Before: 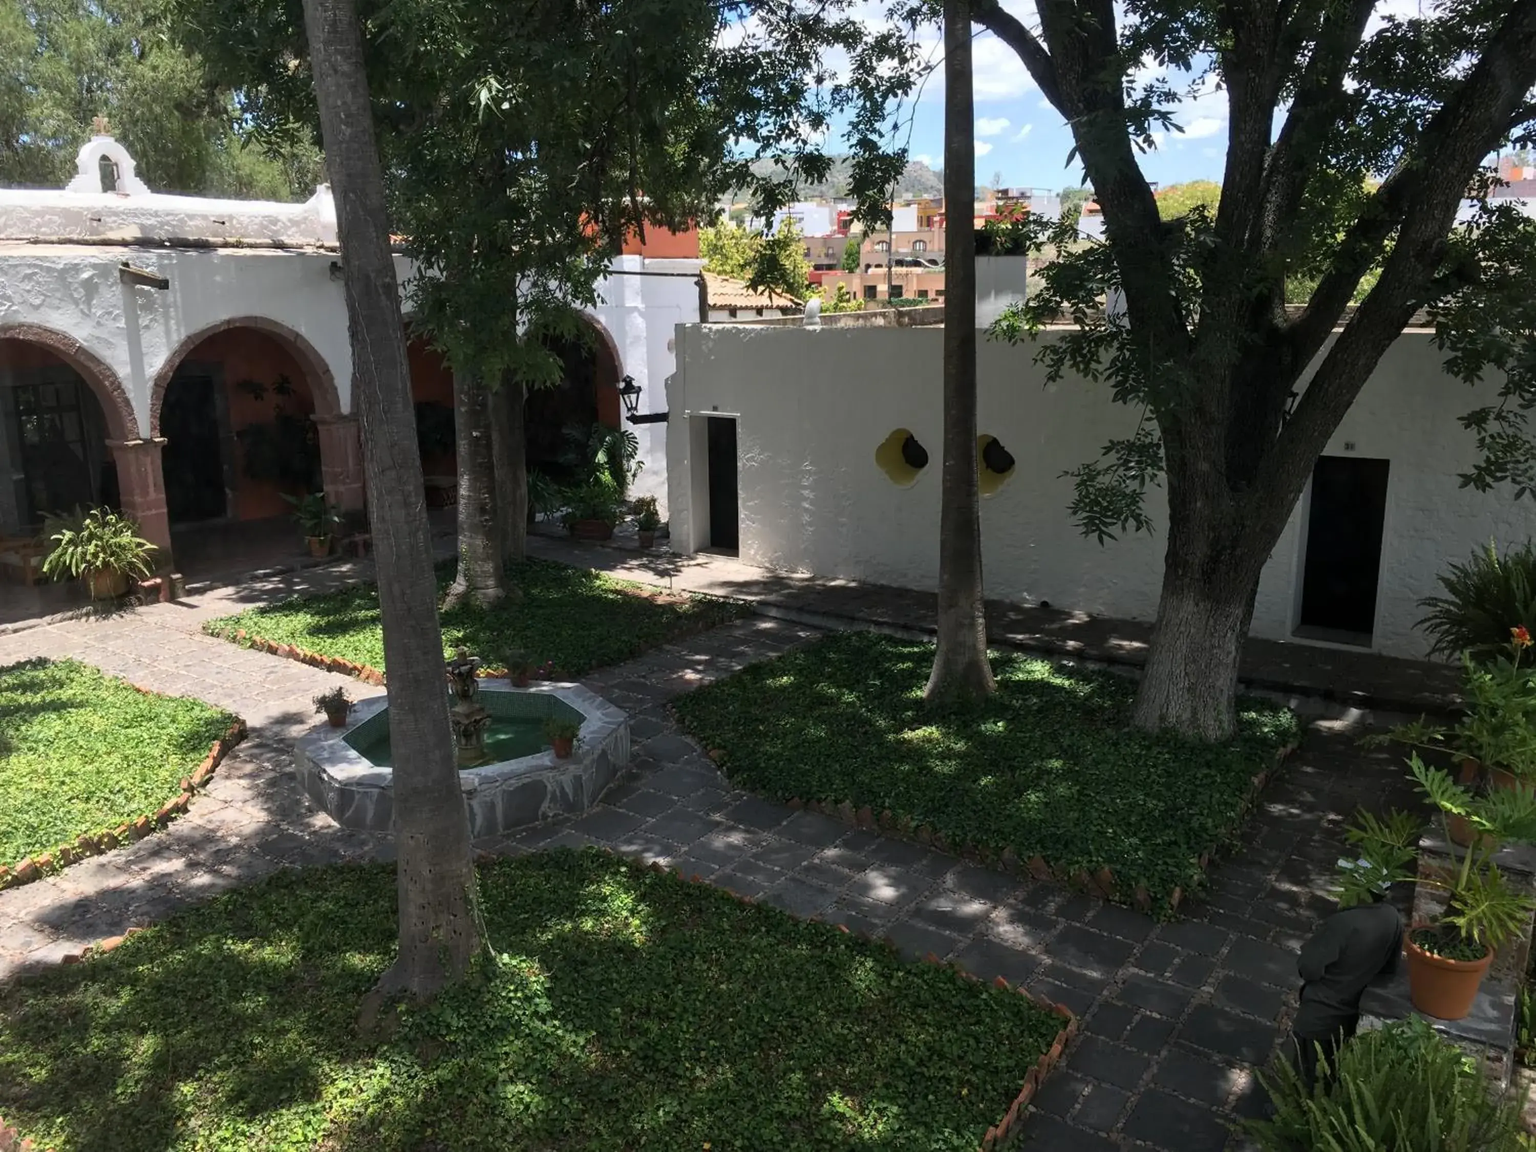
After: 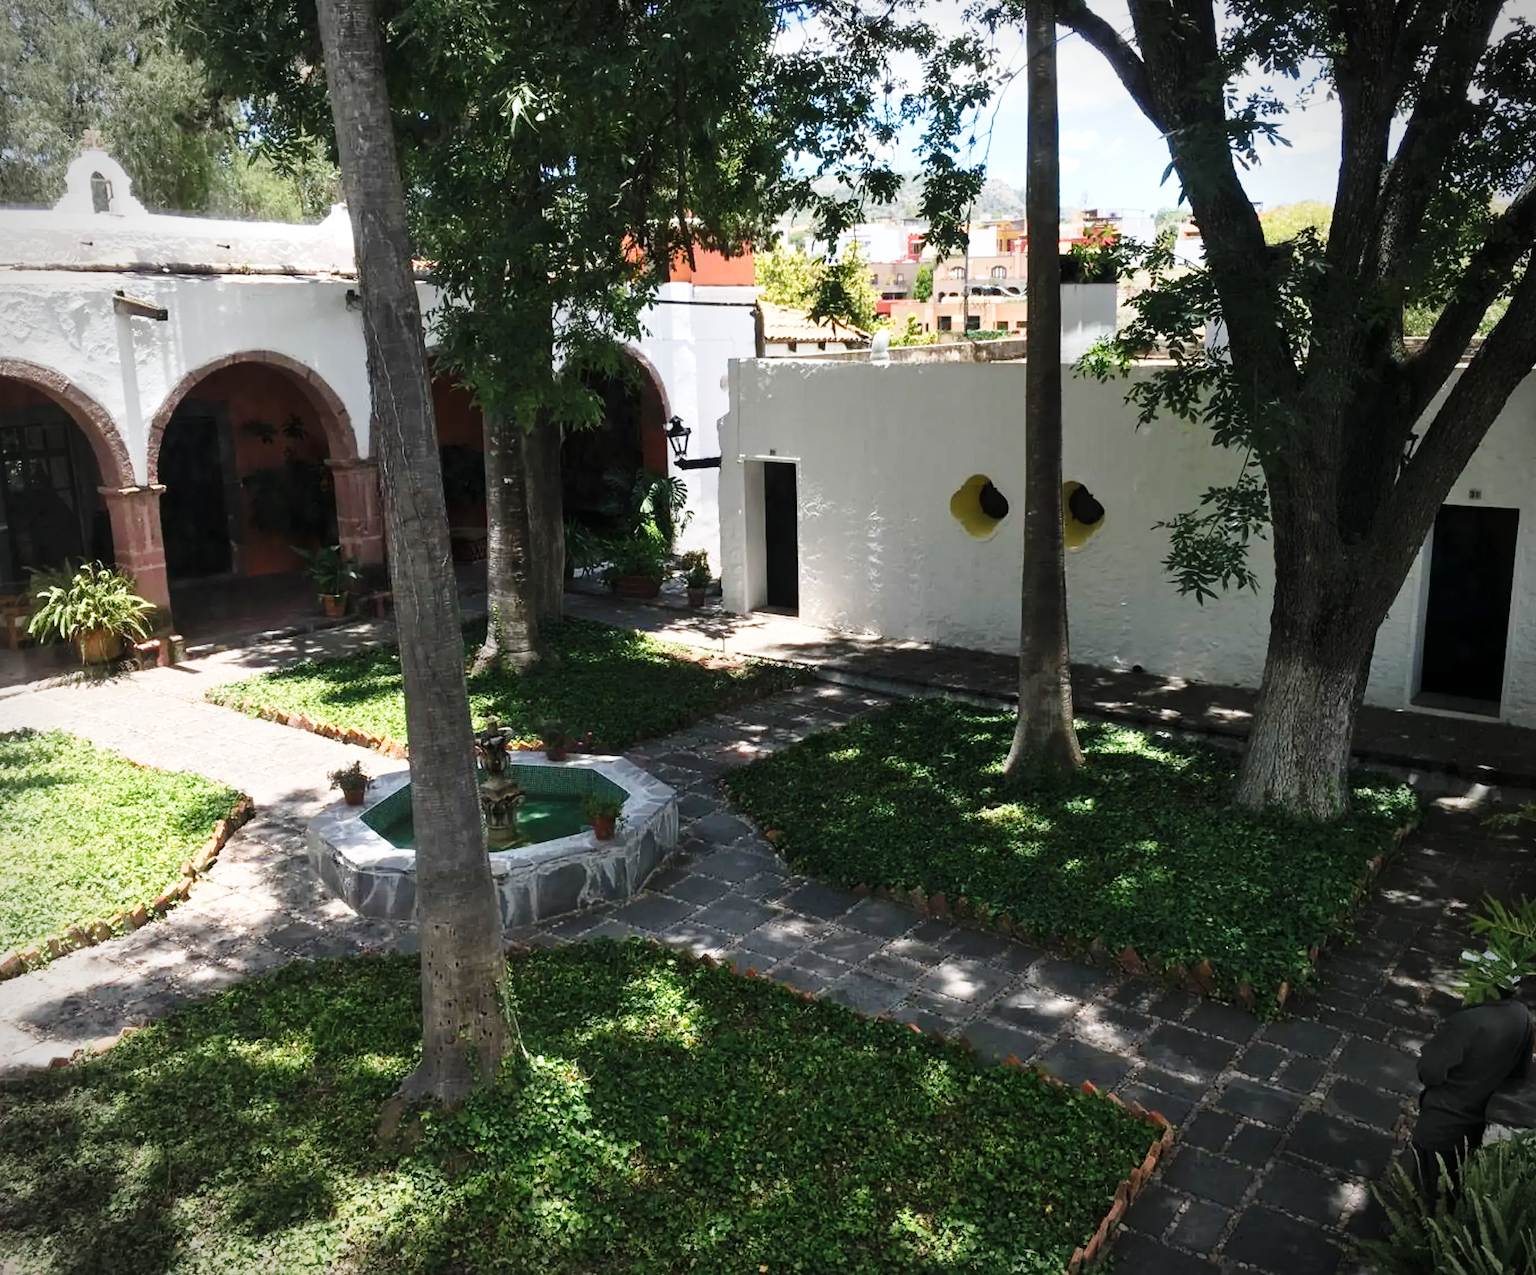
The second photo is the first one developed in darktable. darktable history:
crop and rotate: left 1.156%, right 8.487%
base curve: curves: ch0 [(0, 0) (0.028, 0.03) (0.121, 0.232) (0.46, 0.748) (0.859, 0.968) (1, 1)], preserve colors none
vignetting: fall-off start 88.73%, fall-off radius 43.26%, width/height ratio 1.163
exposure: exposure 0.203 EV, compensate highlight preservation false
